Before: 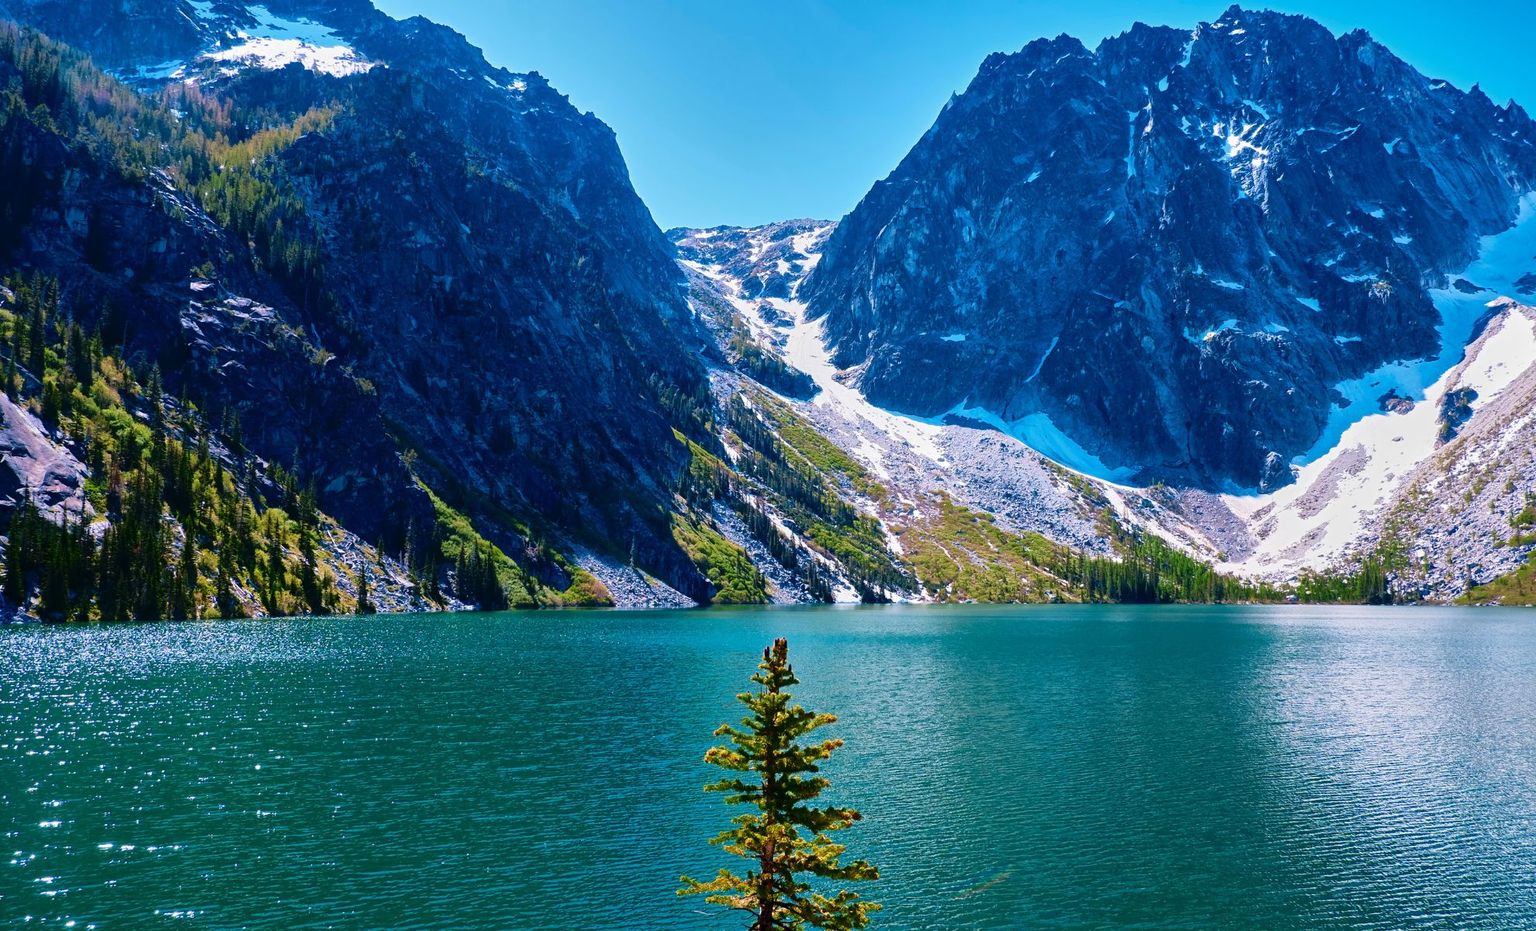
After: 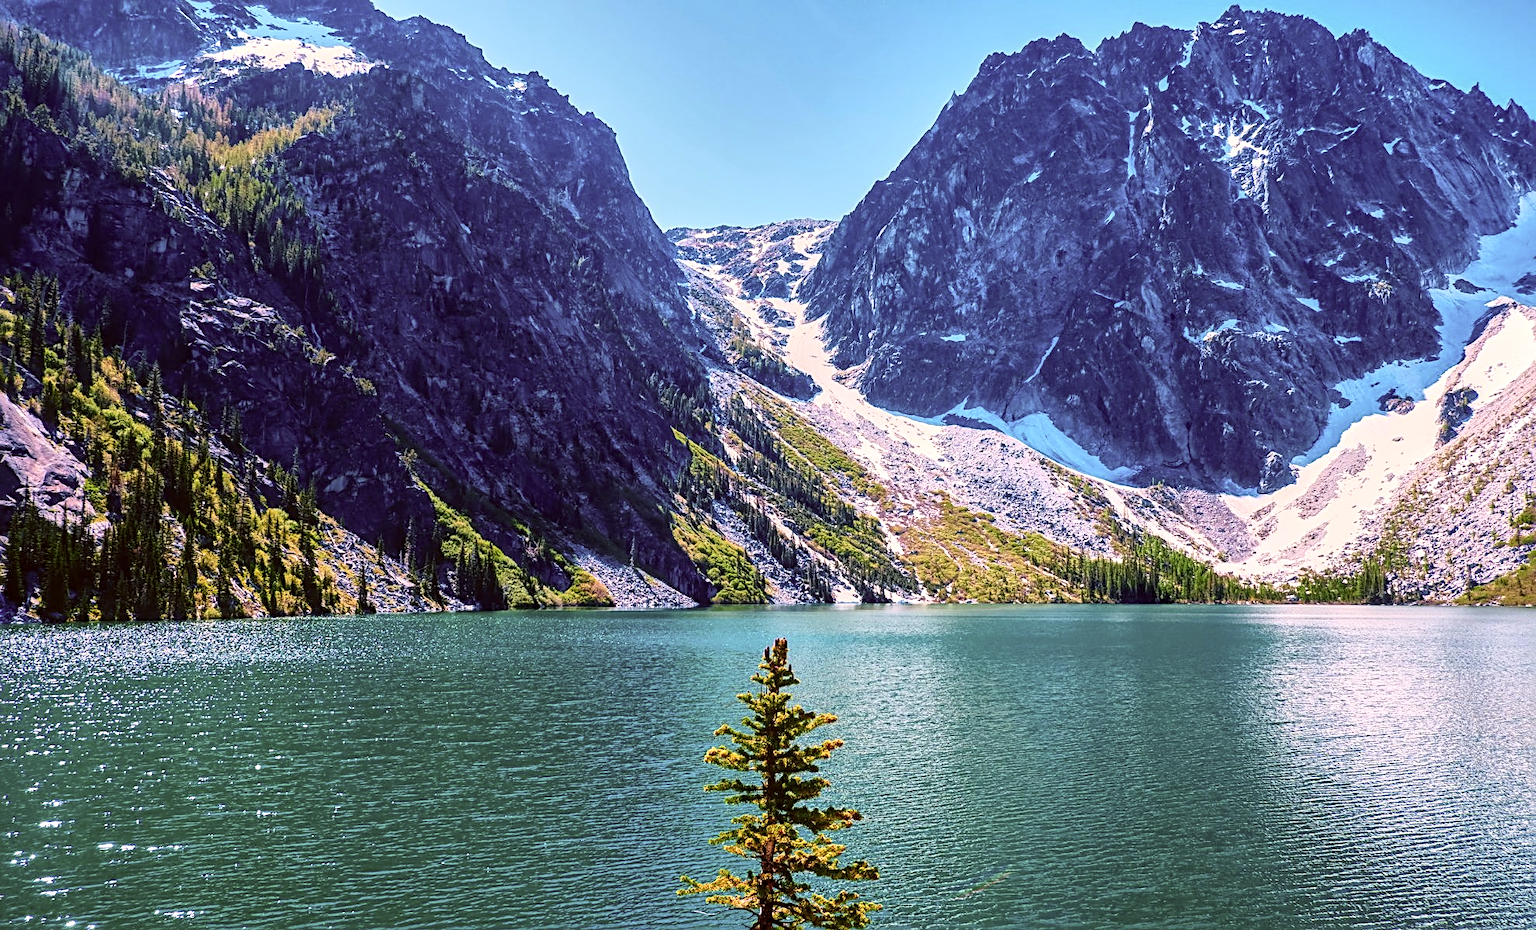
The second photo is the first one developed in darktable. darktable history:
local contrast: highlights 31%, detail 135%
sharpen: radius 2.757
tone equalizer: luminance estimator HSV value / RGB max
contrast brightness saturation: contrast 0.196, brightness 0.17, saturation 0.226
color correction: highlights a* 10.18, highlights b* 9.78, shadows a* 9.09, shadows b* 7.86, saturation 0.77
